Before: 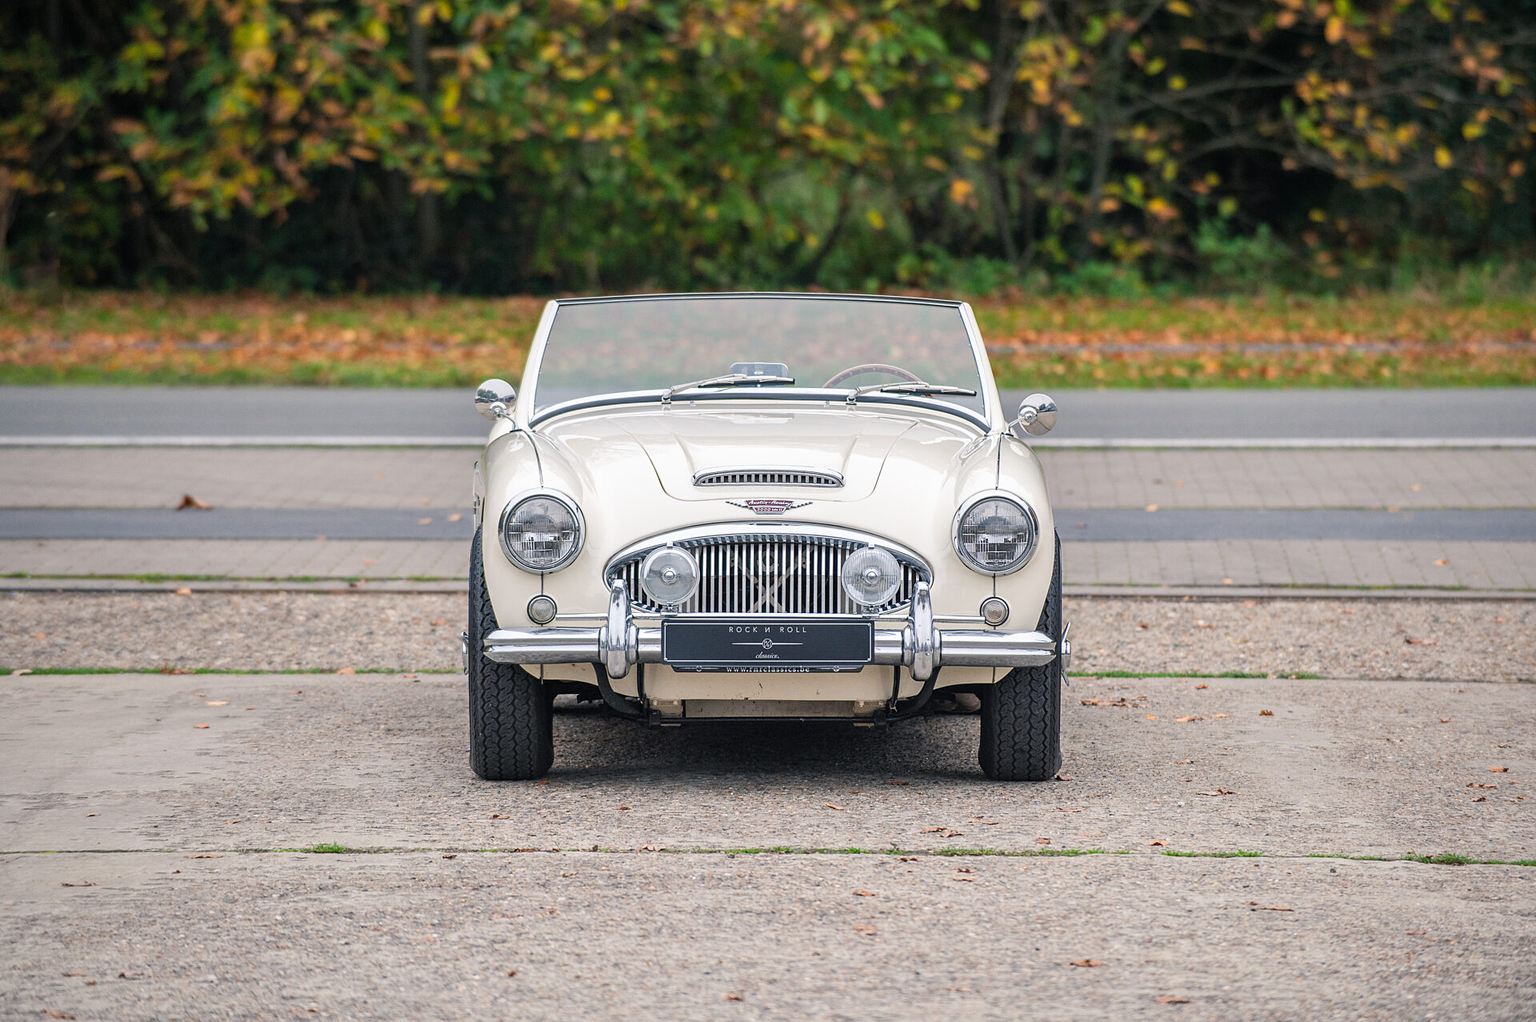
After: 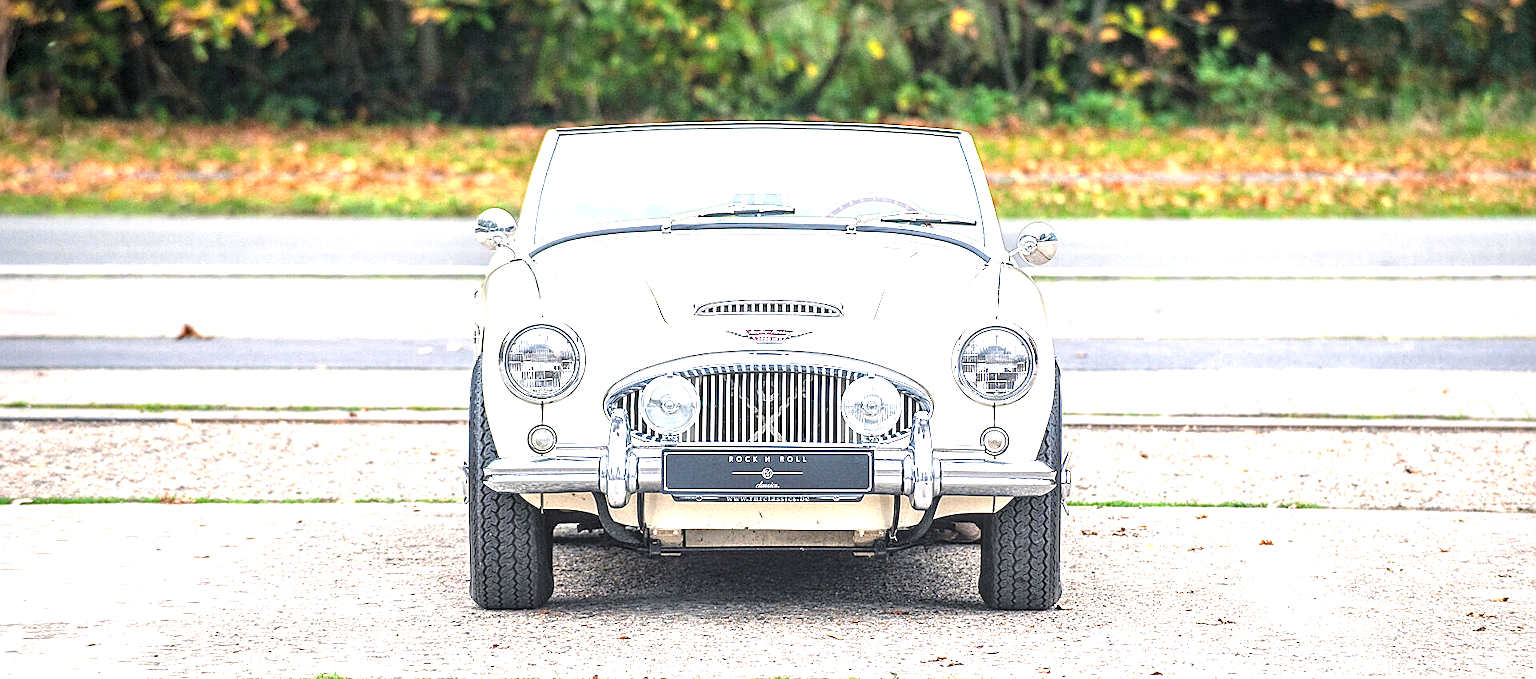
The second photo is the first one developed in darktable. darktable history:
local contrast: on, module defaults
crop: top 16.727%, bottom 16.727%
exposure: black level correction 0, exposure 1.379 EV, compensate exposure bias true, compensate highlight preservation false
levels: levels [0.016, 0.484, 0.953]
sharpen: on, module defaults
